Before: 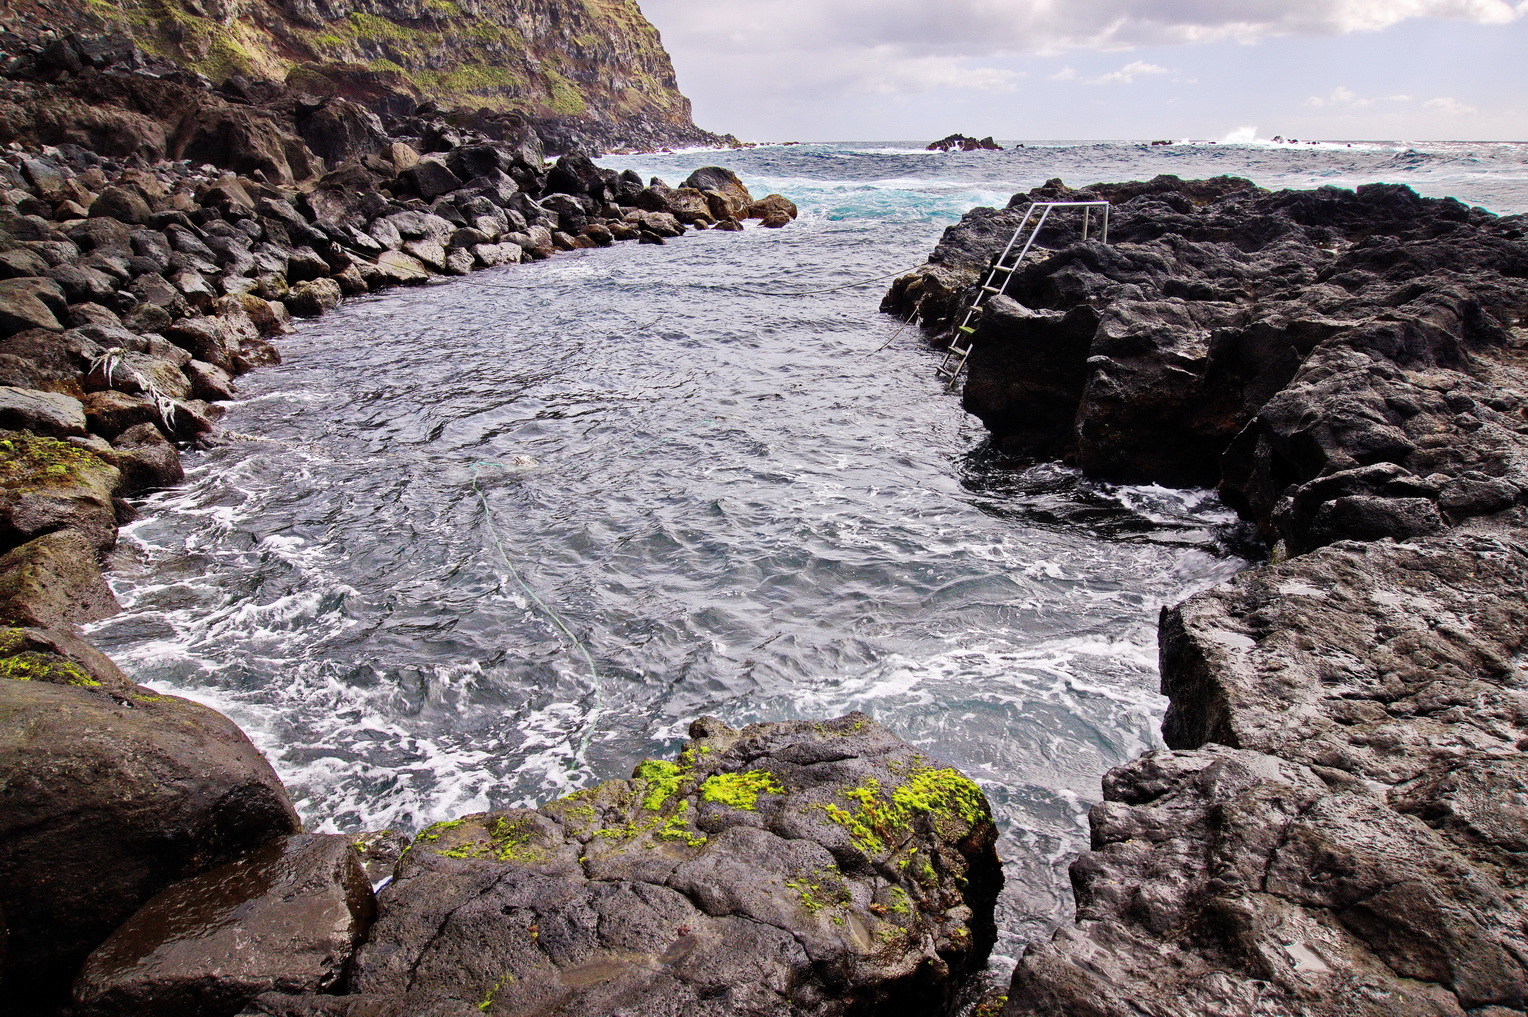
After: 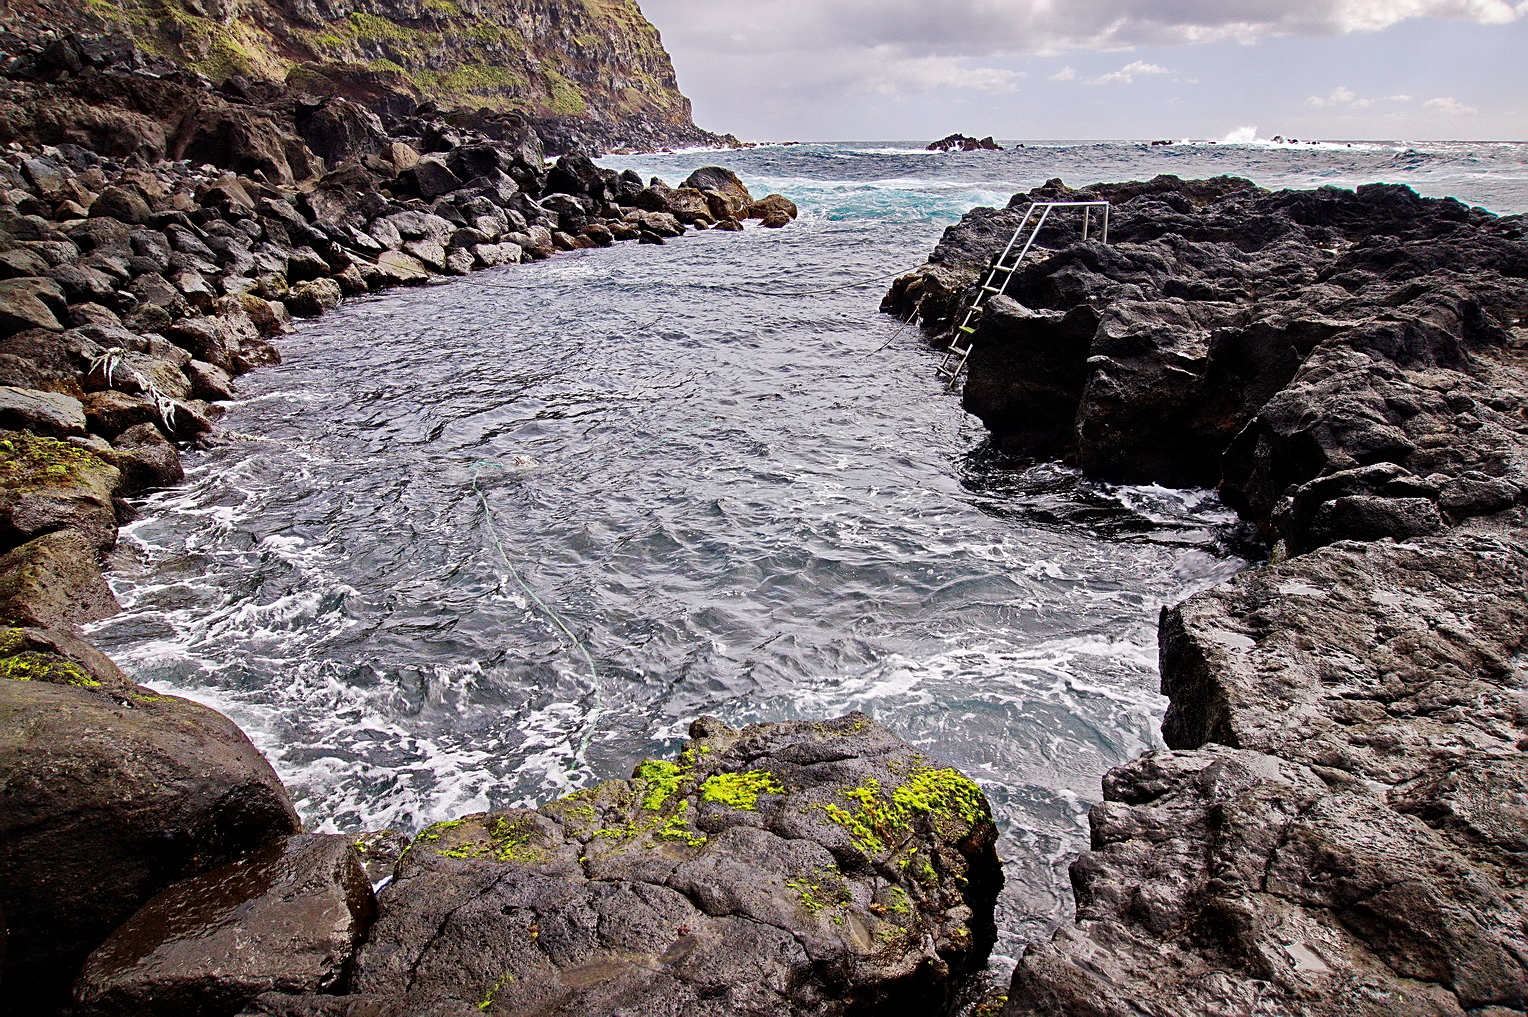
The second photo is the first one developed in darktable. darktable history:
local contrast: mode bilateral grid, contrast 19, coarseness 50, detail 119%, midtone range 0.2
sharpen: on, module defaults
shadows and highlights: shadows -20.07, white point adjustment -2.11, highlights -34.84
